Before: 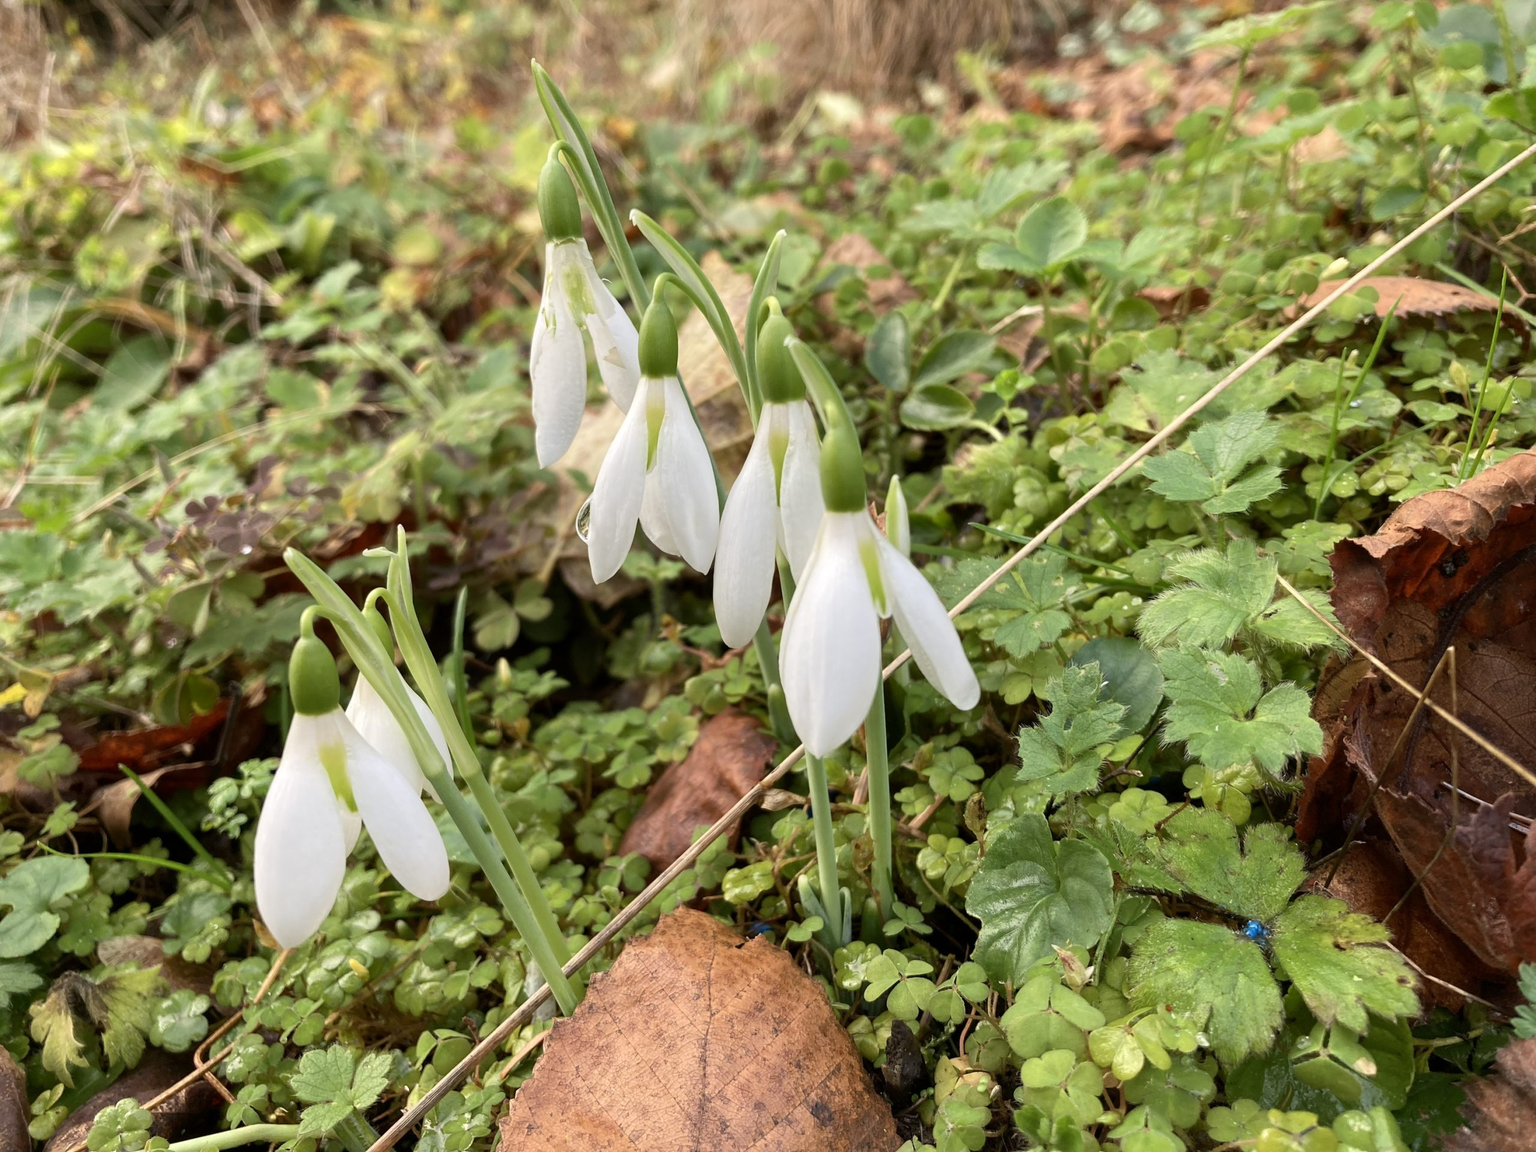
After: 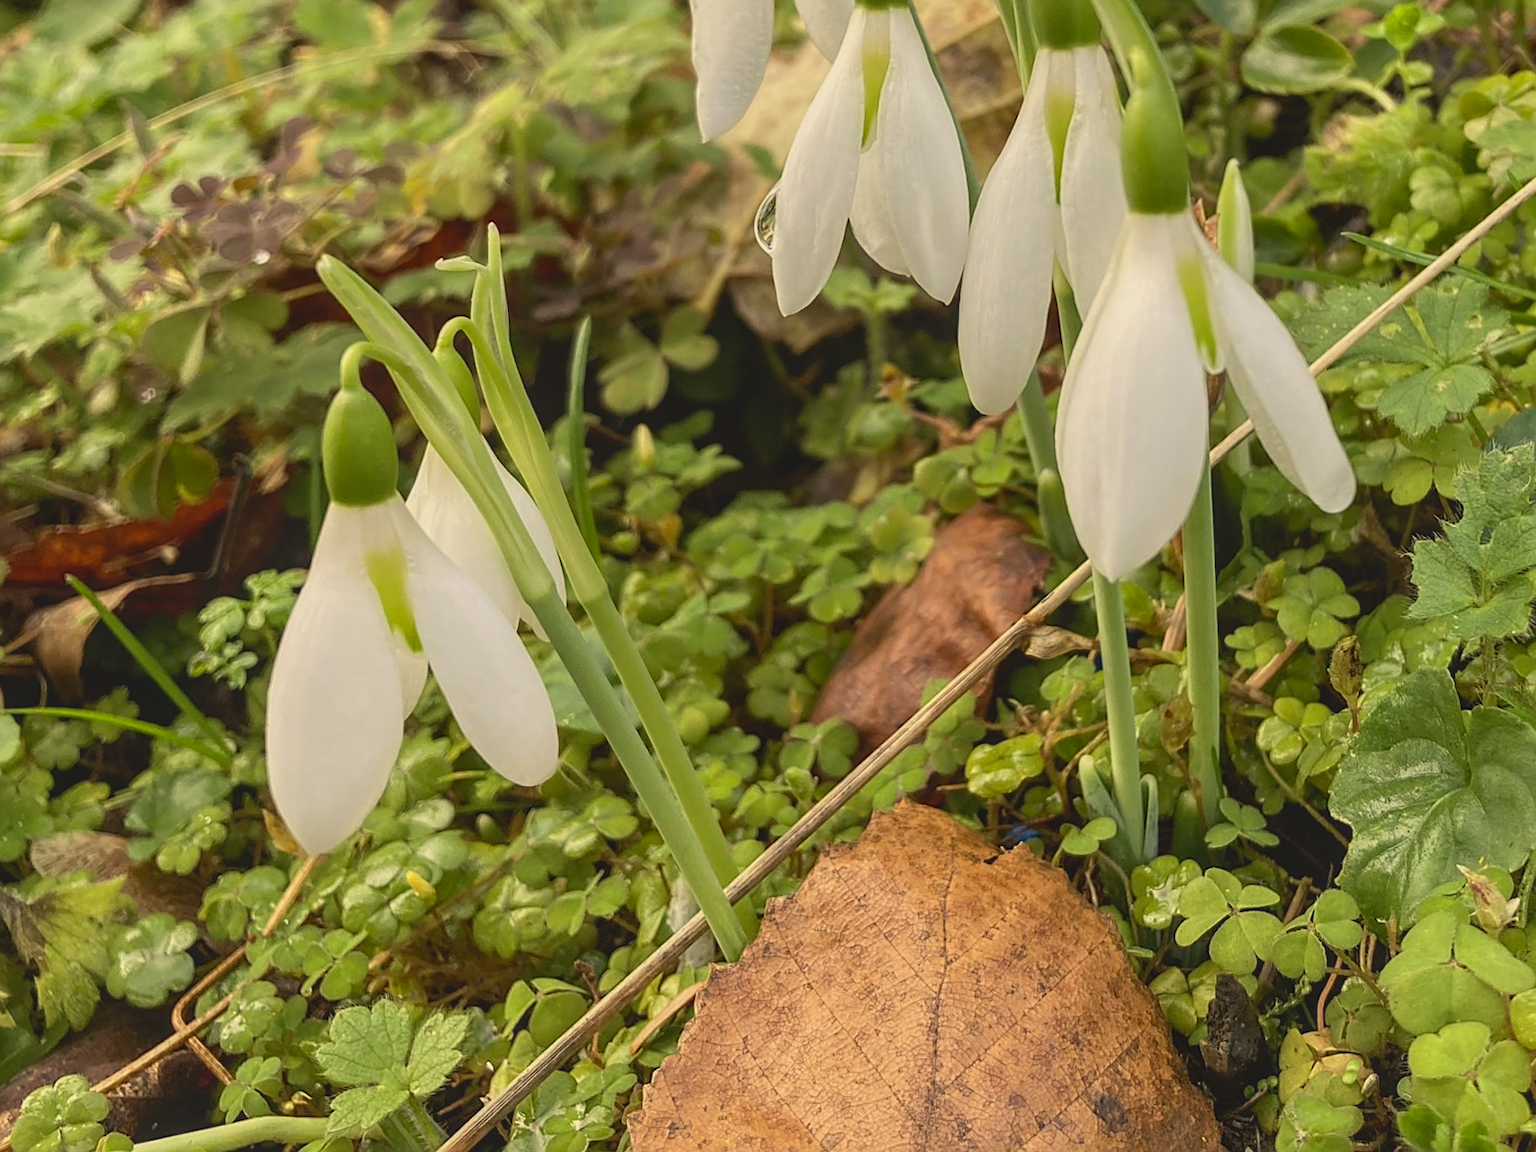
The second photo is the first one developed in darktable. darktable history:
contrast brightness saturation: contrast -0.28
local contrast: detail 130%
crop and rotate: angle -0.82°, left 3.85%, top 31.828%, right 27.992%
color correction: highlights a* 1.39, highlights b* 17.83
sharpen: on, module defaults
